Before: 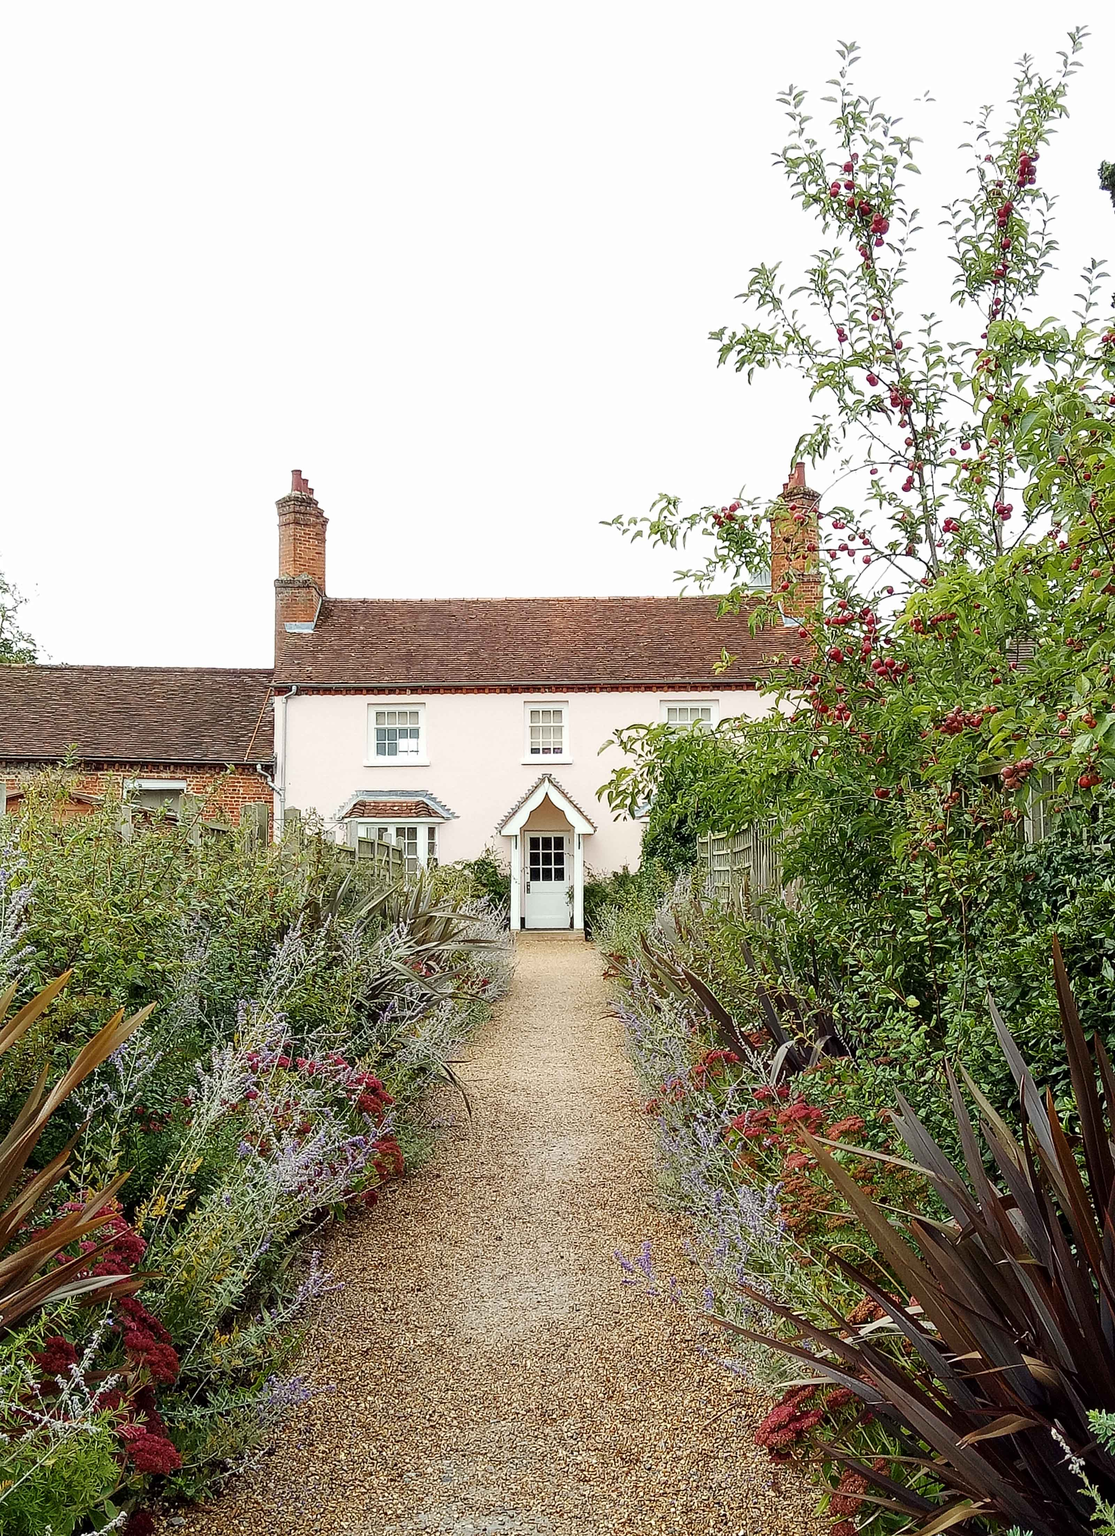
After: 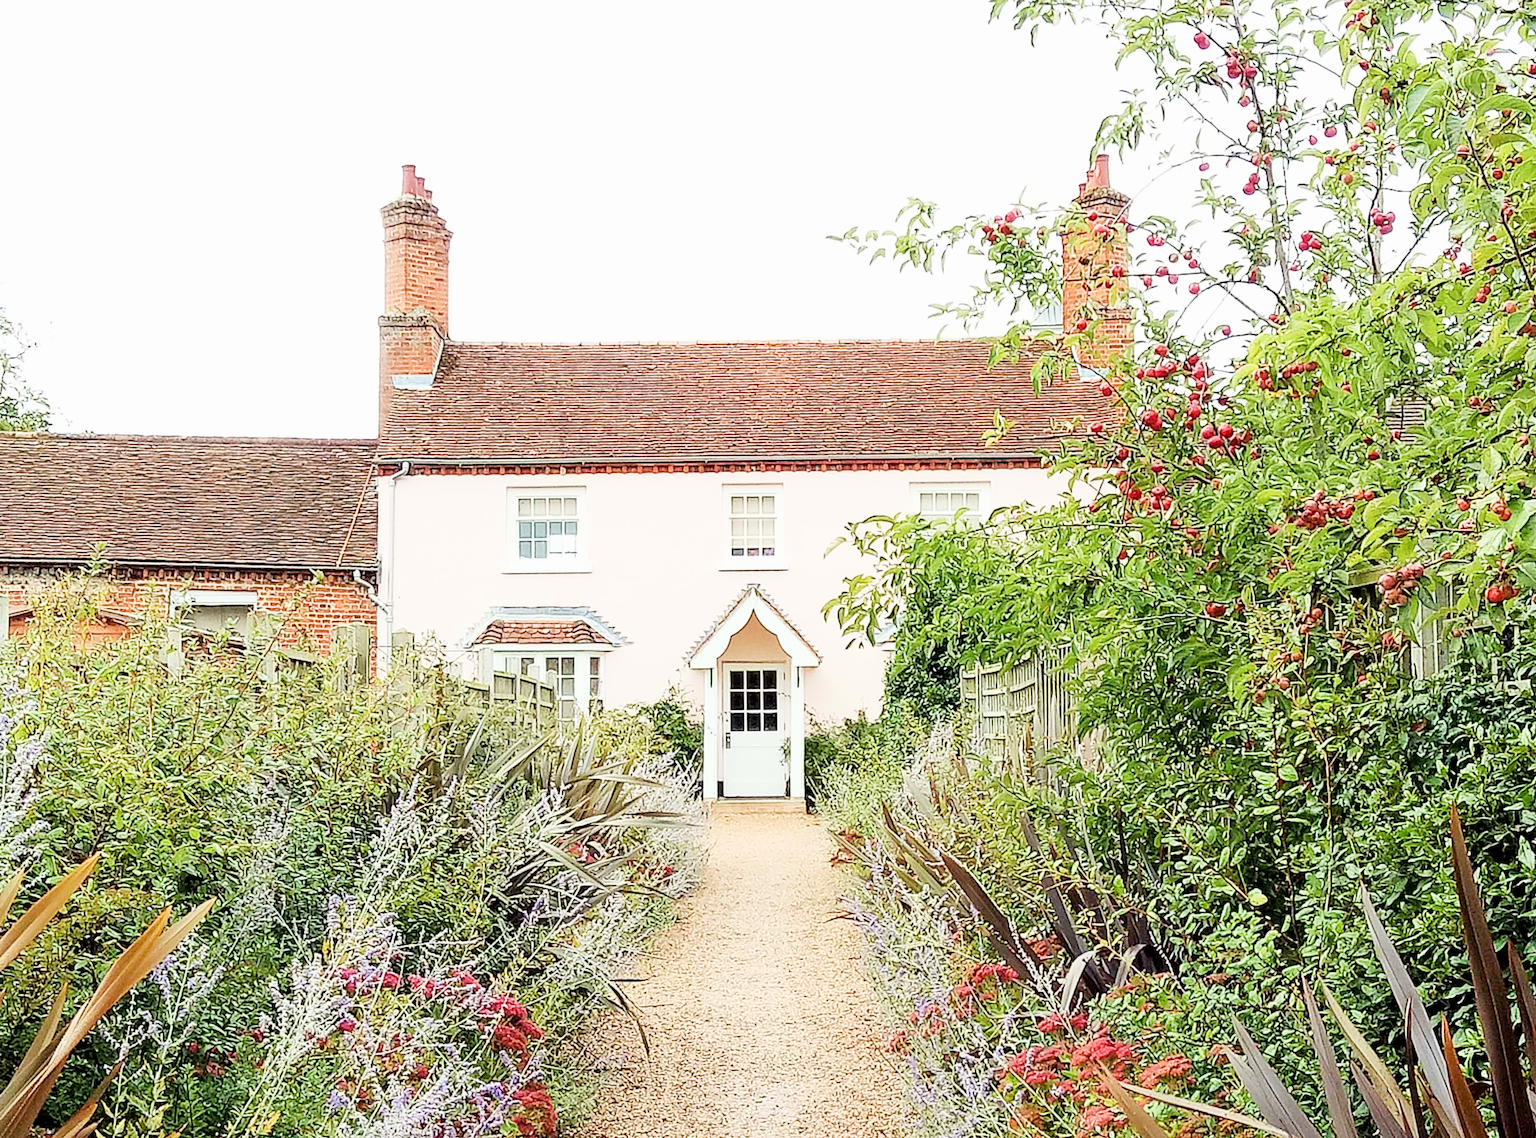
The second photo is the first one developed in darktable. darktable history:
crop and rotate: top 22.821%, bottom 23.396%
filmic rgb: black relative exposure -7.65 EV, white relative exposure 4.56 EV, hardness 3.61, contrast 0.992
exposure: black level correction 0.001, exposure 1.721 EV, compensate highlight preservation false
